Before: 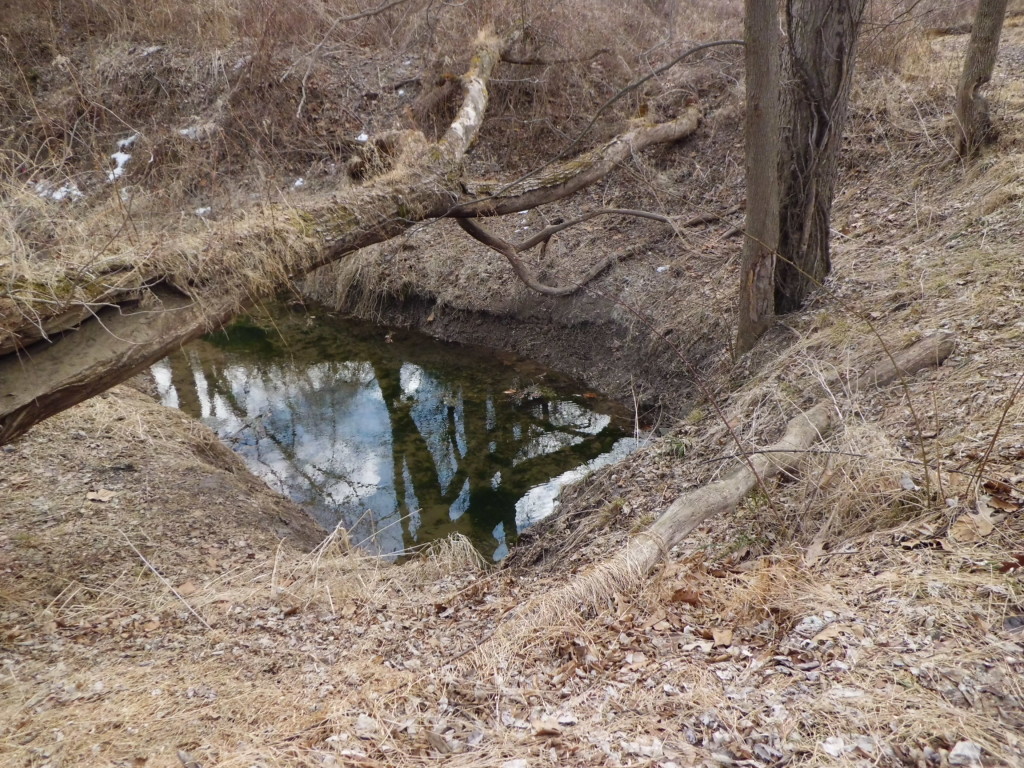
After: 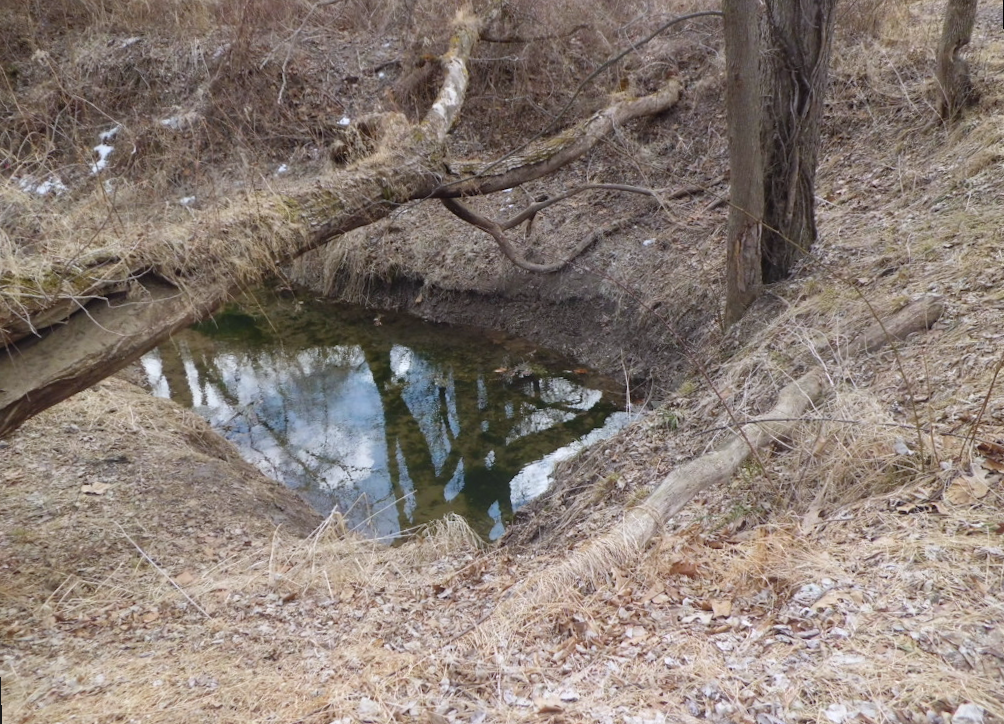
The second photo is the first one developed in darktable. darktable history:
rotate and perspective: rotation -2°, crop left 0.022, crop right 0.978, crop top 0.049, crop bottom 0.951
white balance: red 0.98, blue 1.034
bloom: size 40%
